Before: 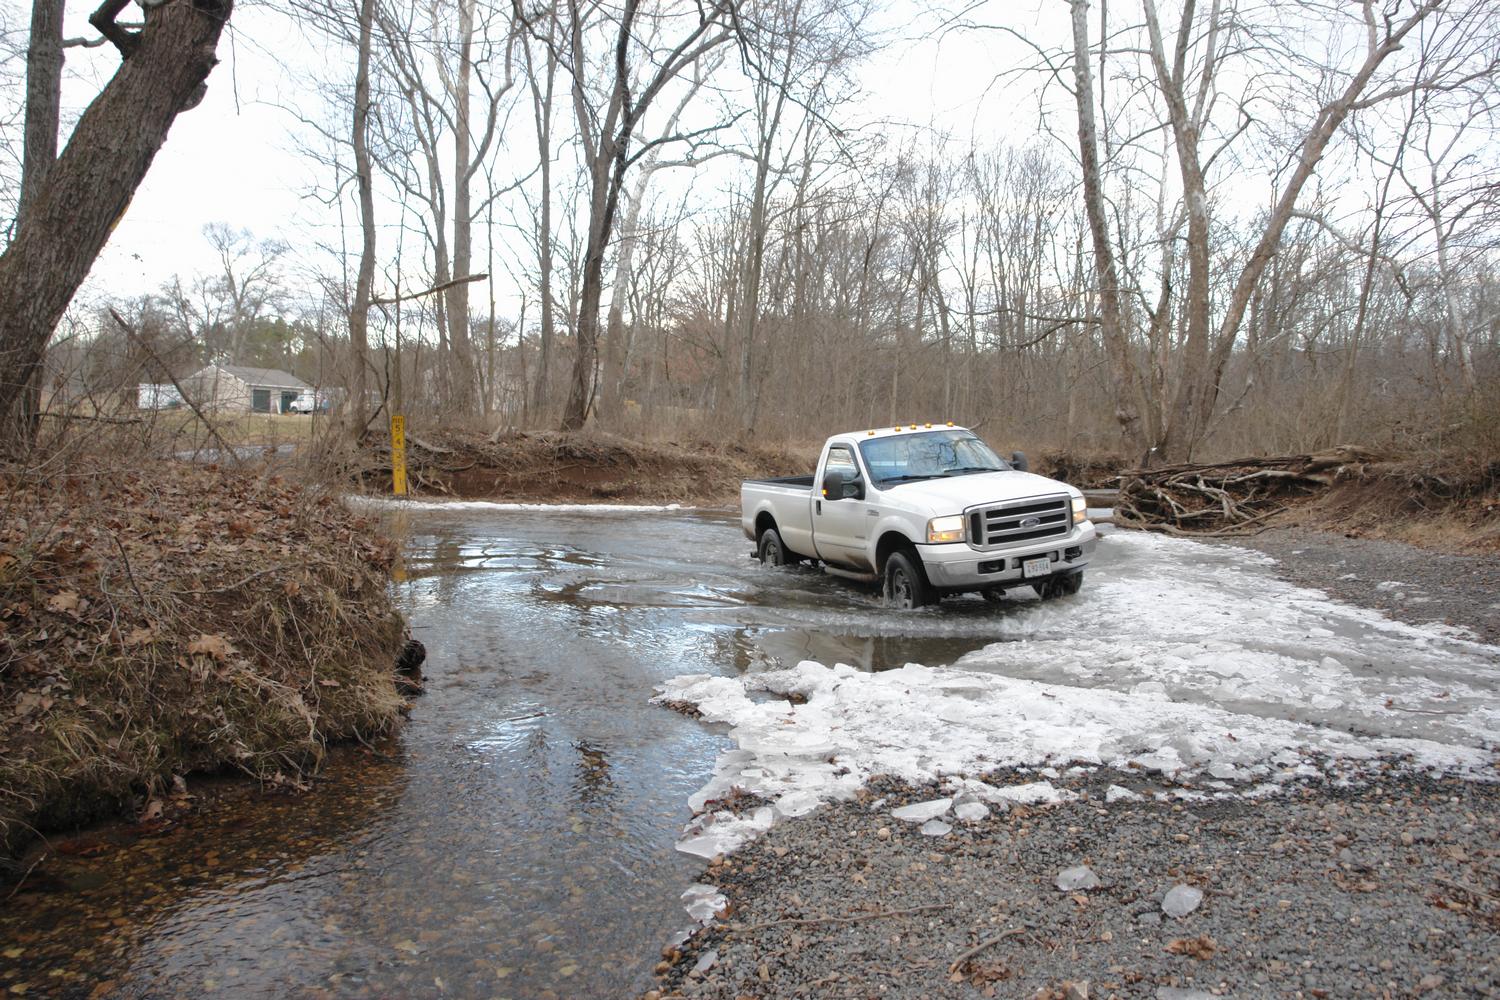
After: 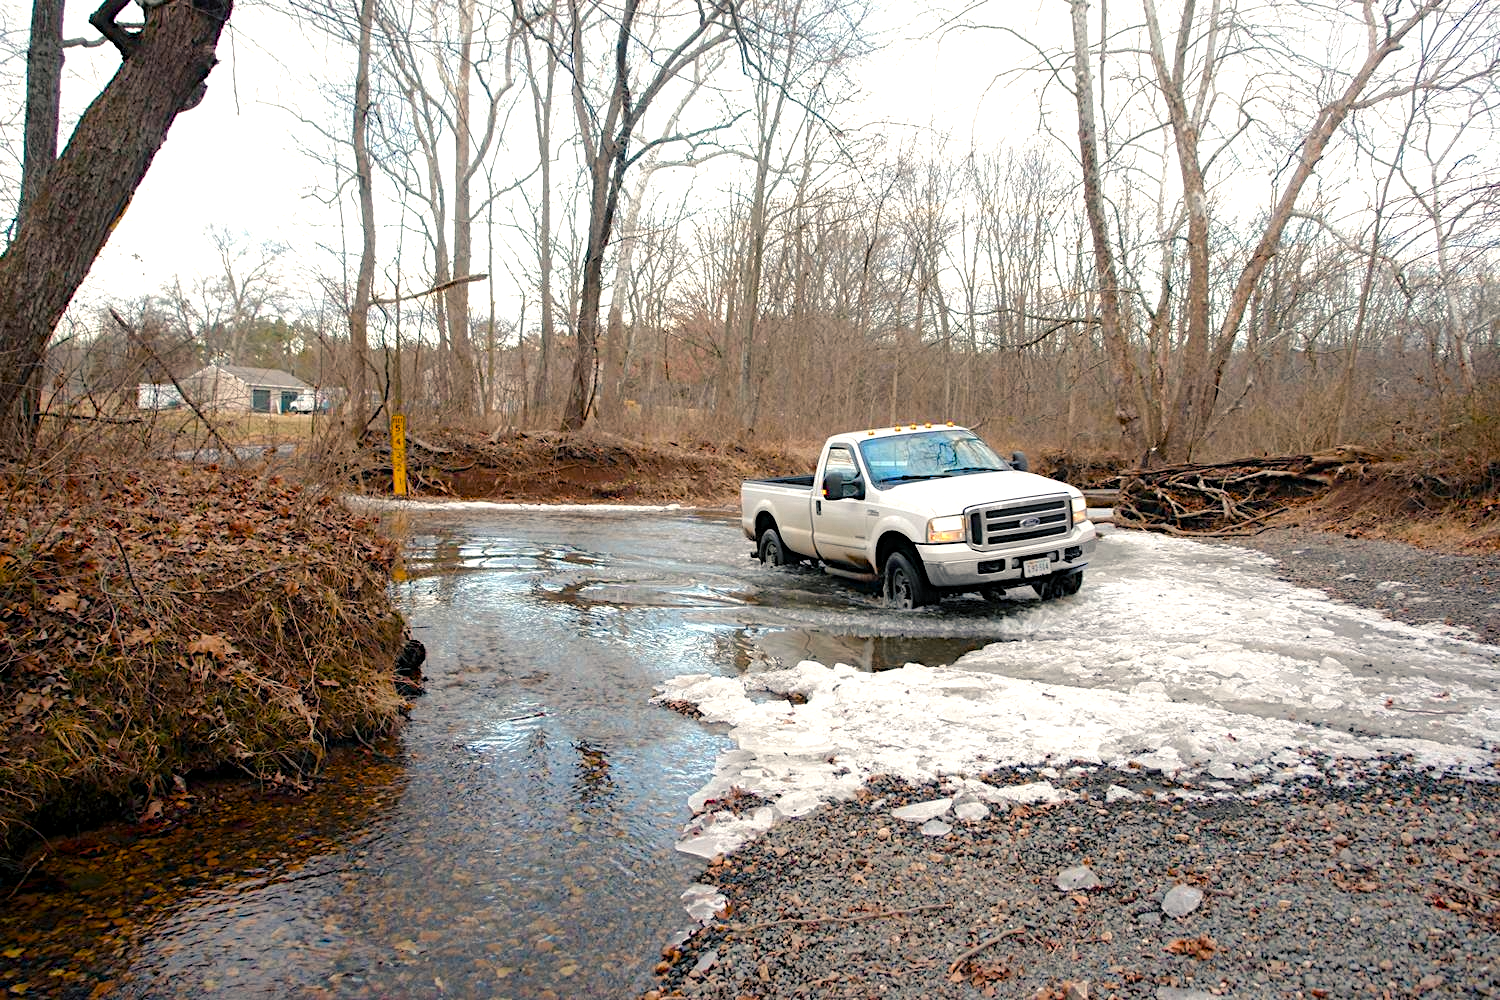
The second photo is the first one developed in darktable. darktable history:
contrast equalizer "soft": y [[0.5, 0.488, 0.462, 0.461, 0.491, 0.5], [0.5 ×6], [0.5 ×6], [0 ×6], [0 ×6]]
diffuse or sharpen "_builtin_sharpen demosaicing | AA filter": edge sensitivity 1, 1st order anisotropy 100%, 2nd order anisotropy 100%, 3rd order anisotropy 100%, 4th order anisotropy 100%, 1st order speed -25%, 2nd order speed -25%, 3rd order speed -25%, 4th order speed -25%
diffuse or sharpen "diffusion": radius span 100, 1st order speed 50%, 2nd order speed 50%, 3rd order speed 50%, 4th order speed 50% | blend: blend mode normal, opacity 10%; mask: uniform (no mask)
haze removal: strength -0.05
rgb primaries "subtle": red hue -0.035, red purity 1.14, green hue 0.035, green purity 1.2, blue hue -0.026, blue purity 1.2
tone equalizer "_builtin_contrast tone curve | soft": -8 EV -0.417 EV, -7 EV -0.389 EV, -6 EV -0.333 EV, -5 EV -0.222 EV, -3 EV 0.222 EV, -2 EV 0.333 EV, -1 EV 0.389 EV, +0 EV 0.417 EV, edges refinement/feathering 500, mask exposure compensation -1.57 EV, preserve details no
color equalizer "pacific": saturation › orange 1.03, saturation › yellow 0.883, saturation › green 0.883, saturation › blue 1.08, saturation › magenta 1.05, hue › orange -4.88, hue › green 8.78, brightness › red 1.06, brightness › orange 1.08, brightness › yellow 0.916, brightness › green 0.916, brightness › cyan 1.04, brightness › blue 1.12, brightness › magenta 1.07
color balance rgb: shadows lift › chroma 3%, shadows lift › hue 240.84°, highlights gain › chroma 3%, highlights gain › hue 73.2°, global offset › luminance -0.5%, perceptual saturation grading › global saturation 20%, perceptual saturation grading › highlights -25%, perceptual saturation grading › shadows 50%, global vibrance 25.26%
